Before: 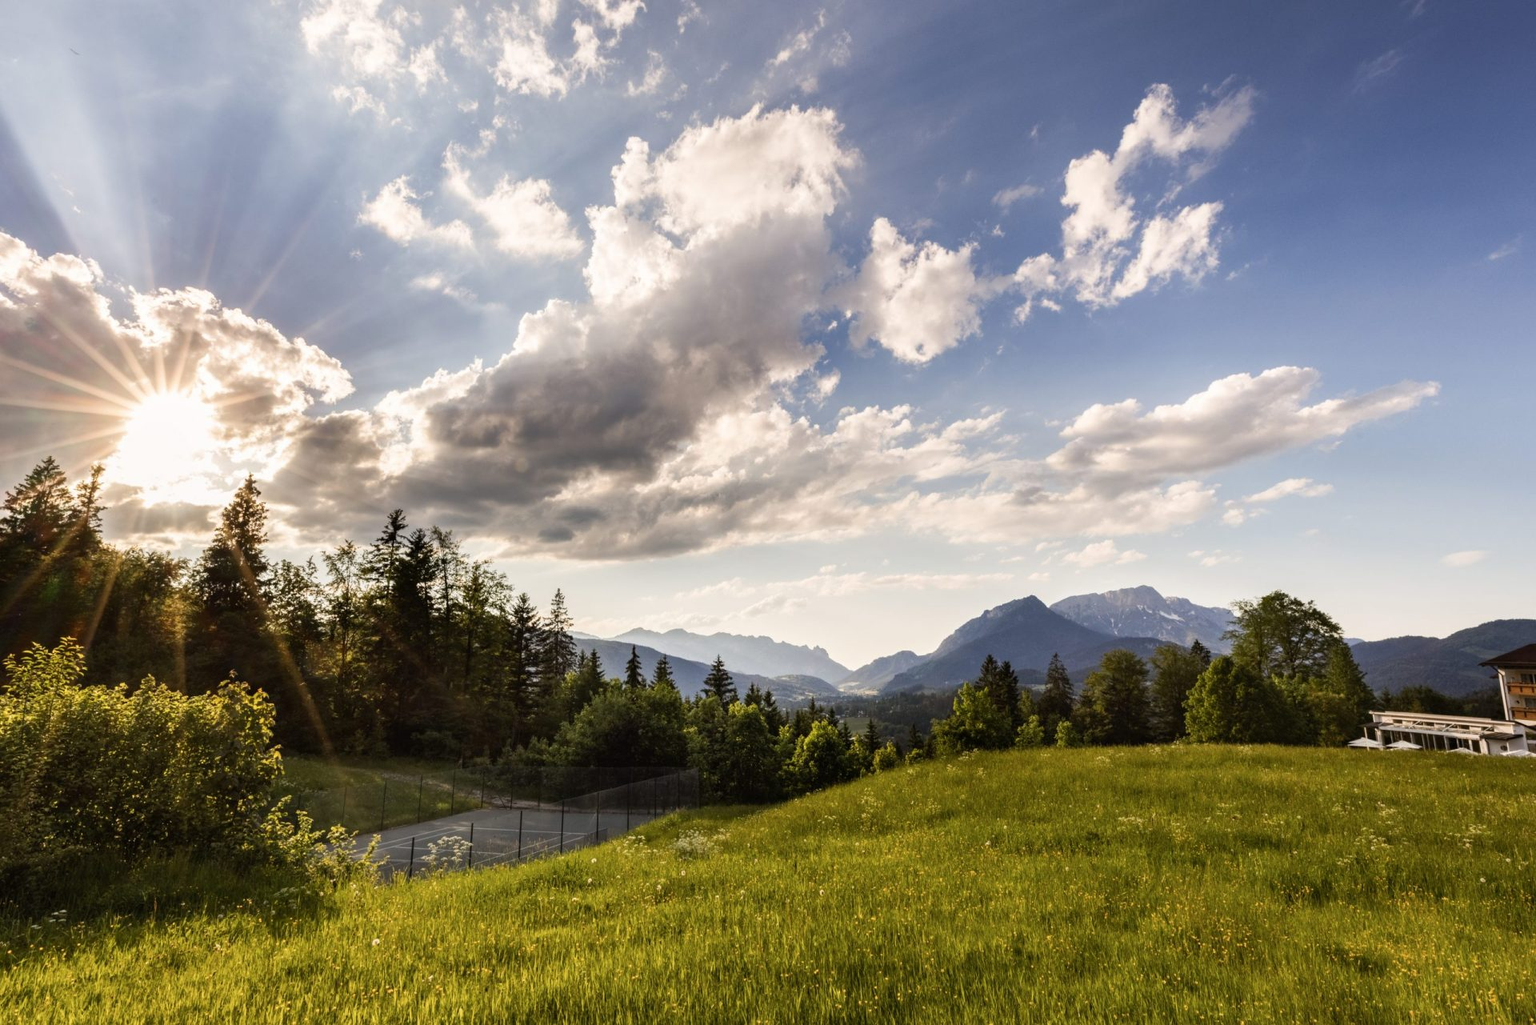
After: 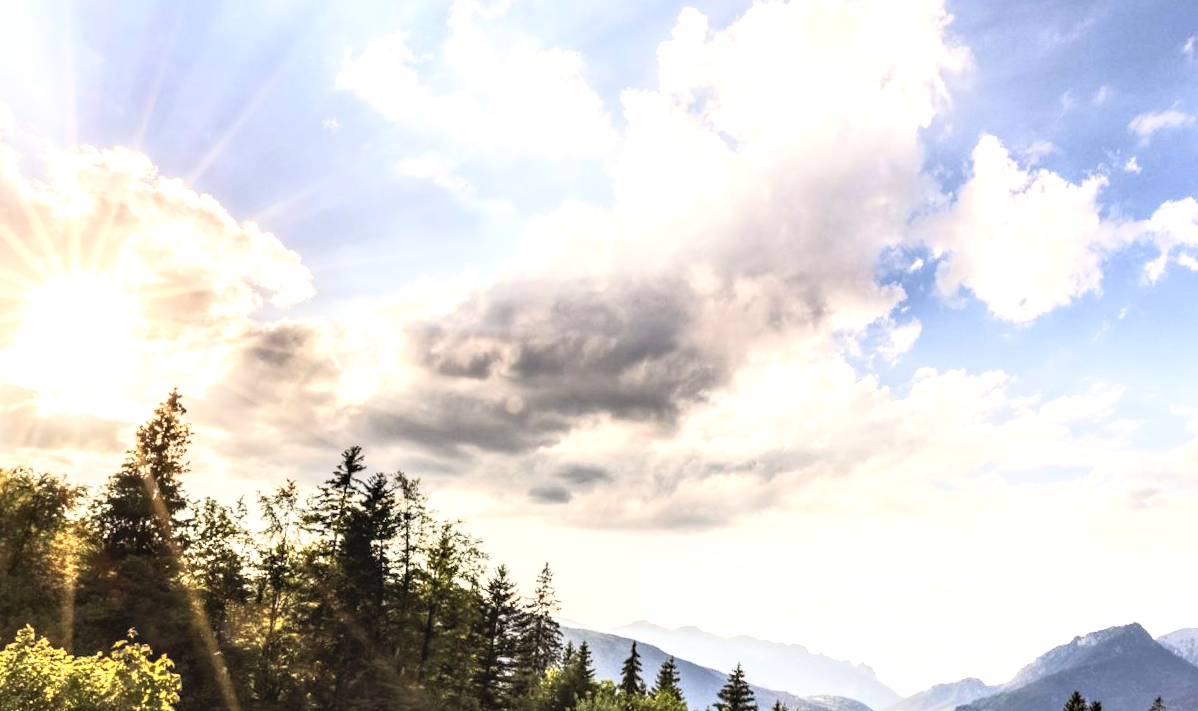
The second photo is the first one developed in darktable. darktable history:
color zones: curves: ch0 [(0, 0.5) (0.143, 0.52) (0.286, 0.5) (0.429, 0.5) (0.571, 0.5) (0.714, 0.5) (0.857, 0.5) (1, 0.5)]; ch1 [(0, 0.489) (0.155, 0.45) (0.286, 0.466) (0.429, 0.5) (0.571, 0.5) (0.714, 0.5) (0.857, 0.5) (1, 0.489)]
base curve: curves: ch0 [(0, 0) (0.005, 0.002) (0.193, 0.295) (0.399, 0.664) (0.75, 0.928) (1, 1)]
exposure: exposure 0.661 EV, compensate highlight preservation false
local contrast: on, module defaults
crop and rotate: angle -4.99°, left 2.122%, top 6.945%, right 27.566%, bottom 30.519%
